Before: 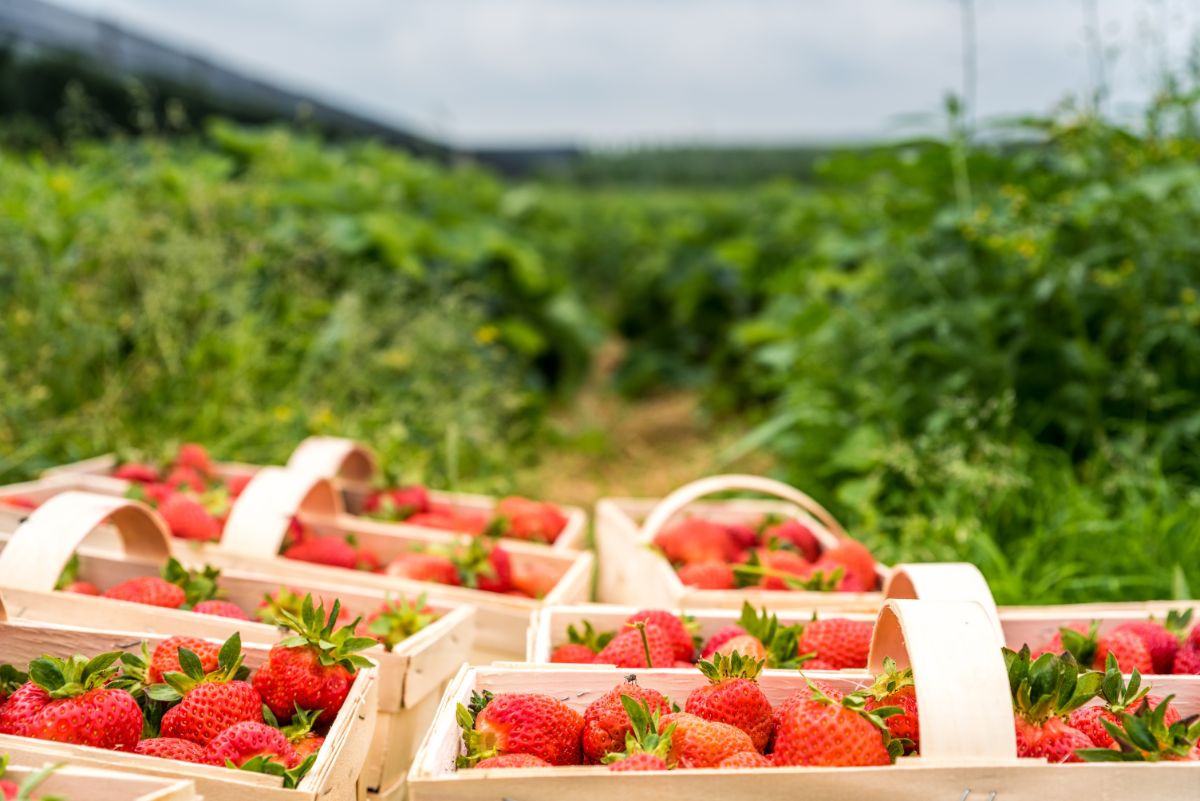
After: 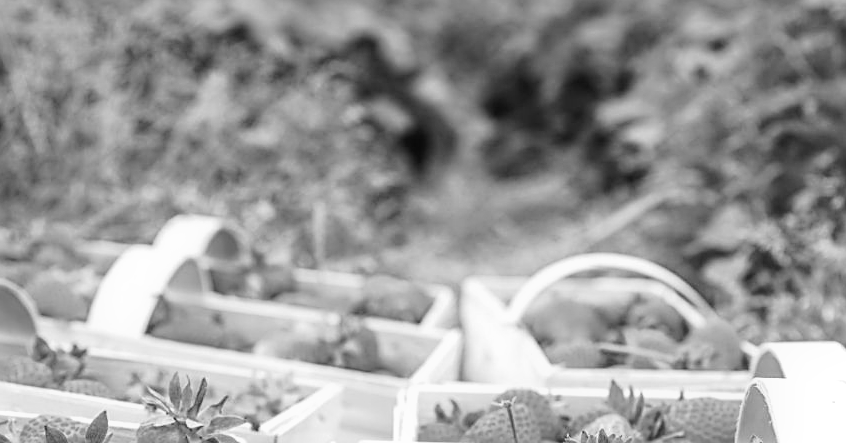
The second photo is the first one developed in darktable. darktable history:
exposure: black level correction 0, exposure 0.3 EV, compensate highlight preservation false
tone curve: curves: ch0 [(0, 0.012) (0.037, 0.03) (0.123, 0.092) (0.19, 0.157) (0.269, 0.27) (0.48, 0.57) (0.595, 0.695) (0.718, 0.823) (0.855, 0.913) (1, 0.982)]; ch1 [(0, 0) (0.243, 0.245) (0.422, 0.415) (0.493, 0.495) (0.508, 0.506) (0.536, 0.542) (0.569, 0.611) (0.611, 0.662) (0.769, 0.807) (1, 1)]; ch2 [(0, 0) (0.249, 0.216) (0.349, 0.321) (0.424, 0.442) (0.476, 0.483) (0.498, 0.499) (0.517, 0.519) (0.532, 0.56) (0.569, 0.624) (0.614, 0.667) (0.706, 0.757) (0.808, 0.809) (0.991, 0.968)], color space Lab, independent channels, preserve colors none
monochrome: on, module defaults
crop: left 11.123%, top 27.61%, right 18.3%, bottom 17.034%
color correction: highlights a* 9.03, highlights b* 8.71, shadows a* 40, shadows b* 40, saturation 0.8
sharpen: on, module defaults
shadows and highlights: on, module defaults
